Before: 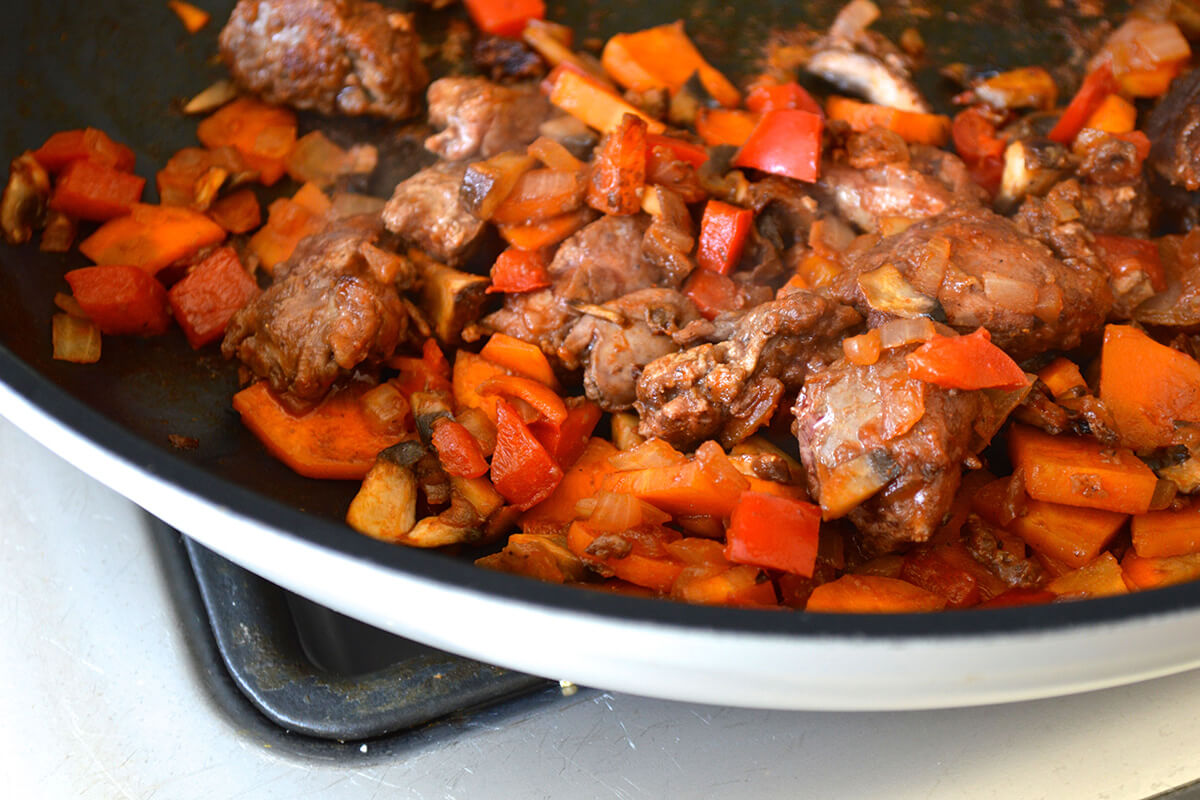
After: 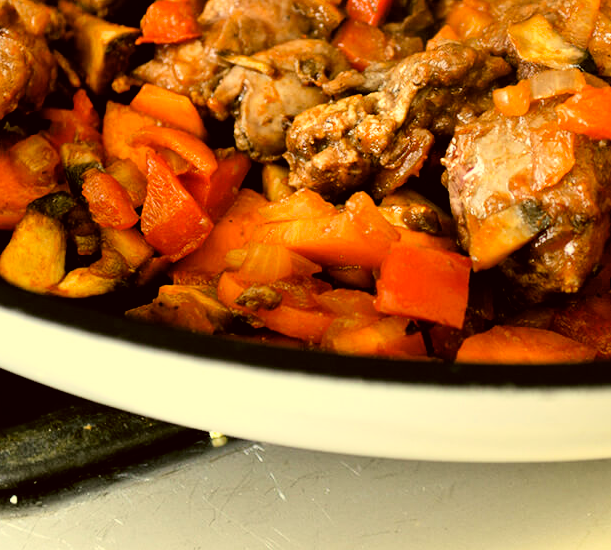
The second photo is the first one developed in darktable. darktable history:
color correction: highlights a* 0.162, highlights b* 29.53, shadows a* -0.162, shadows b* 21.09
crop and rotate: left 29.237%, top 31.152%, right 19.807%
filmic rgb: black relative exposure -4 EV, white relative exposure 3 EV, hardness 3.02, contrast 1.5
levels: mode automatic, black 0.023%, white 99.97%, levels [0.062, 0.494, 0.925]
